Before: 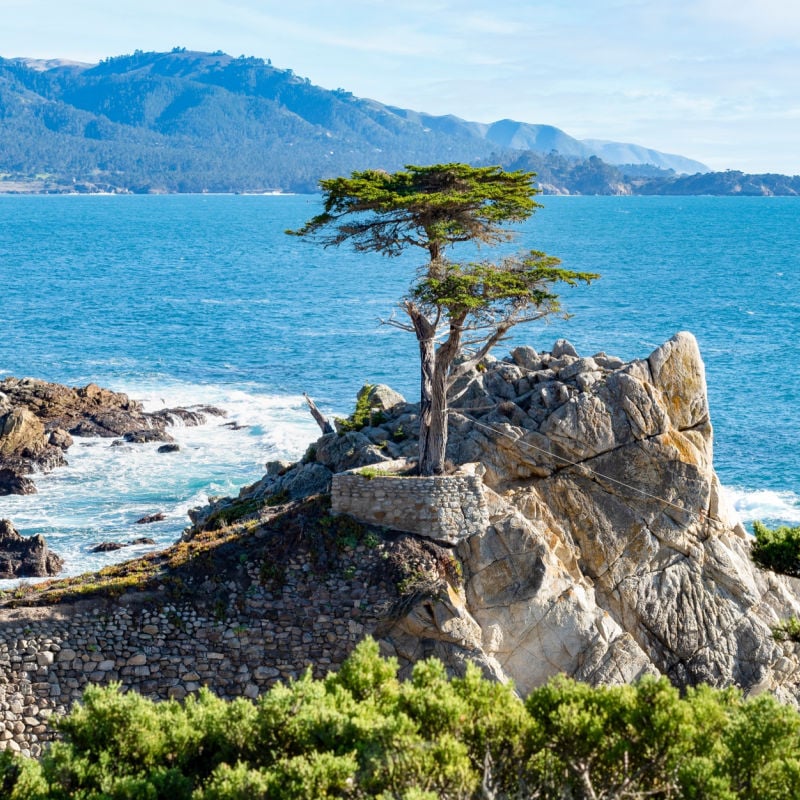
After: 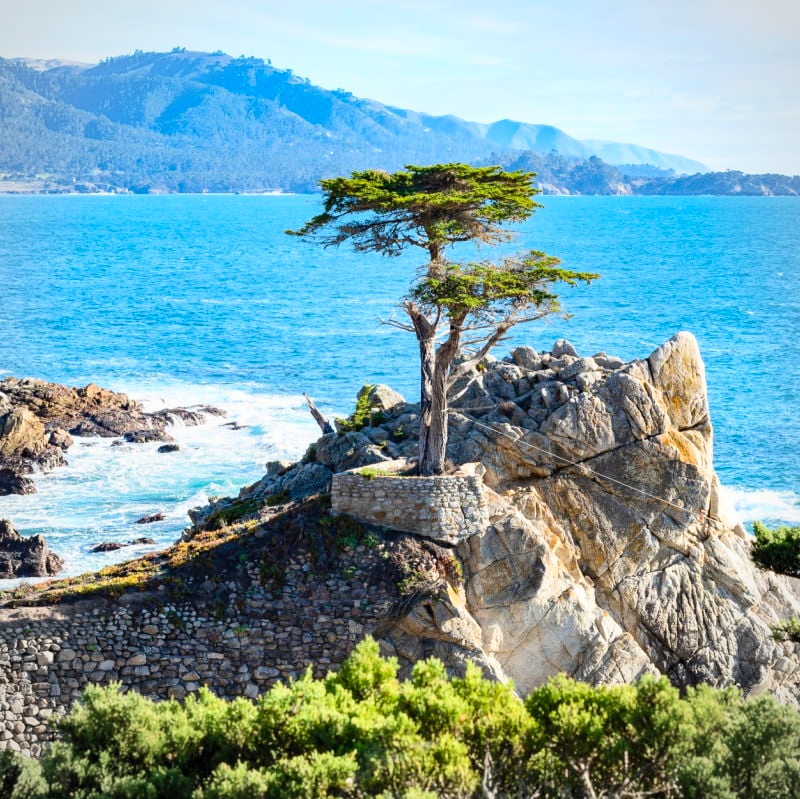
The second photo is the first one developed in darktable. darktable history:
contrast brightness saturation: contrast 0.205, brightness 0.158, saturation 0.22
crop: bottom 0.06%
vignetting: fall-off start 87%, brightness -0.269, automatic ratio true
